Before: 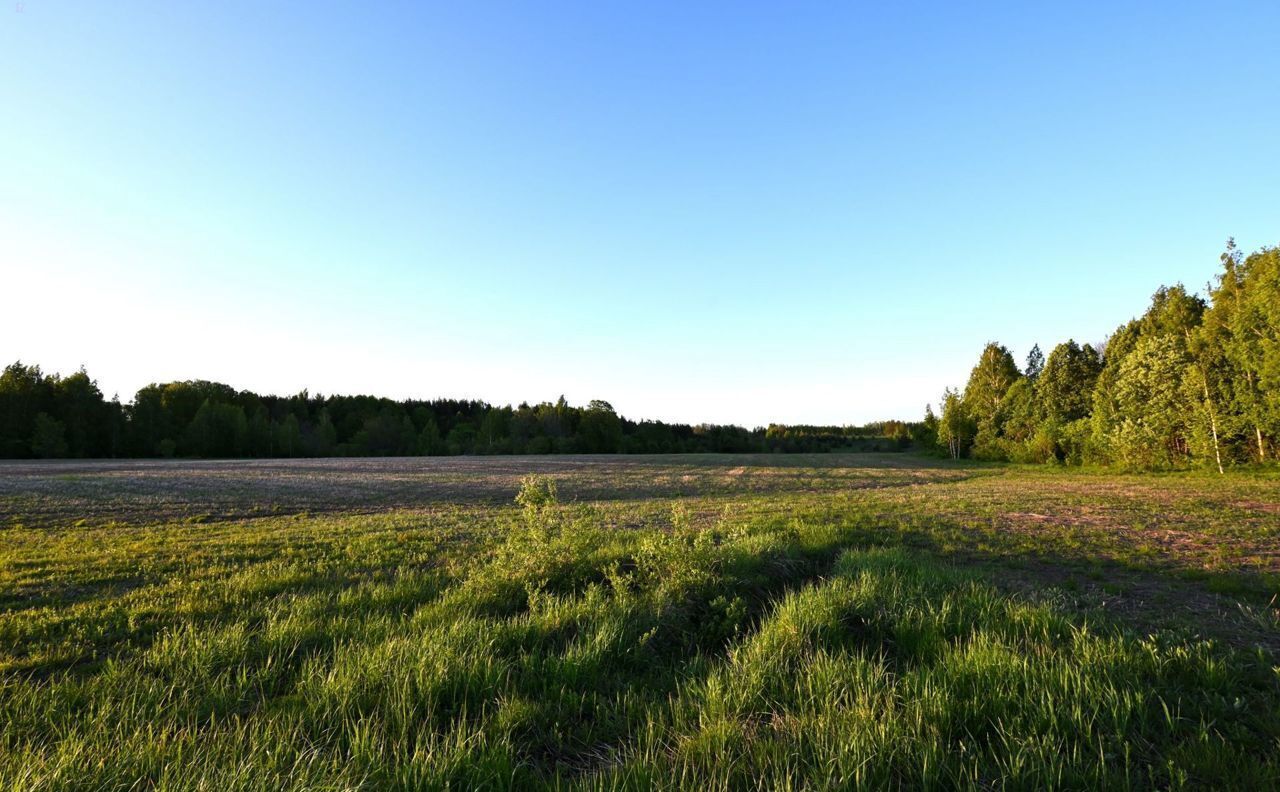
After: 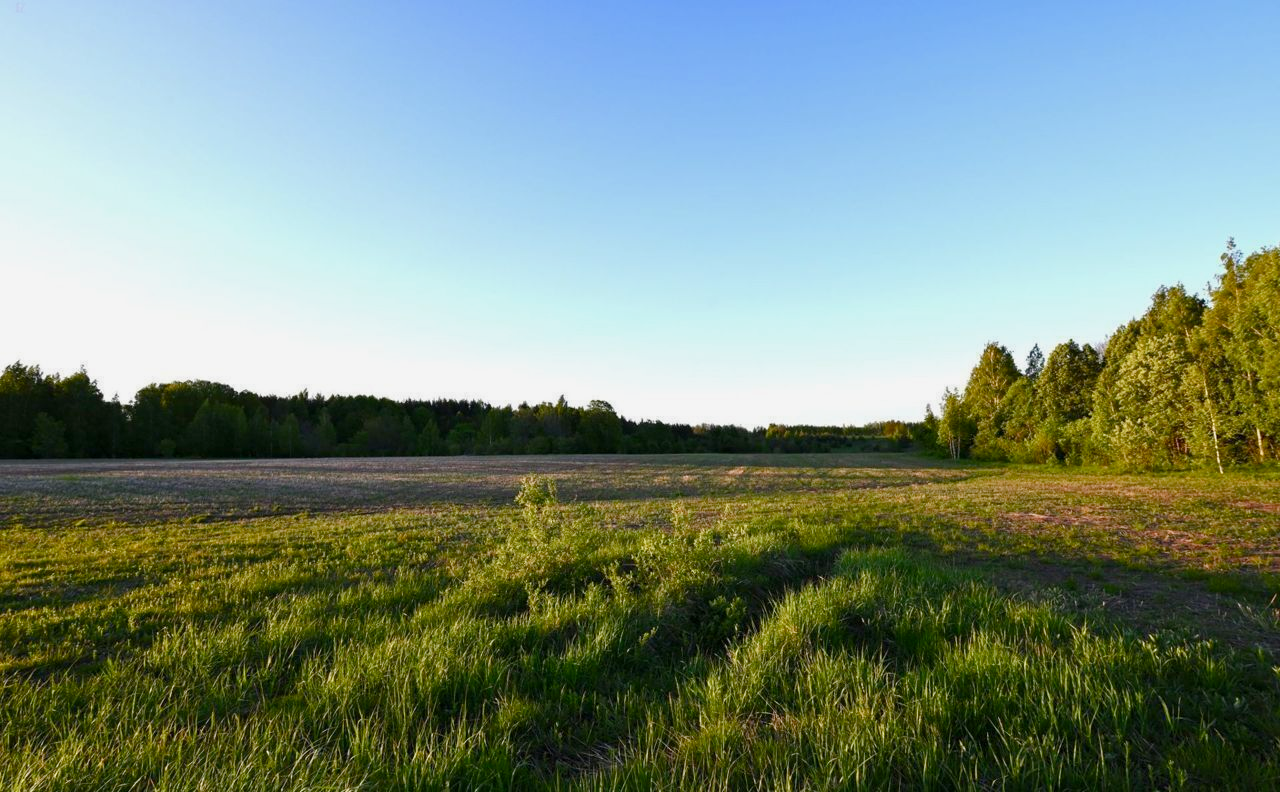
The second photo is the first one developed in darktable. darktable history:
color balance rgb: perceptual saturation grading › global saturation 20%, perceptual saturation grading › highlights -25.838%, perceptual saturation grading › shadows 25.137%, global vibrance -17.667%, contrast -5.854%
